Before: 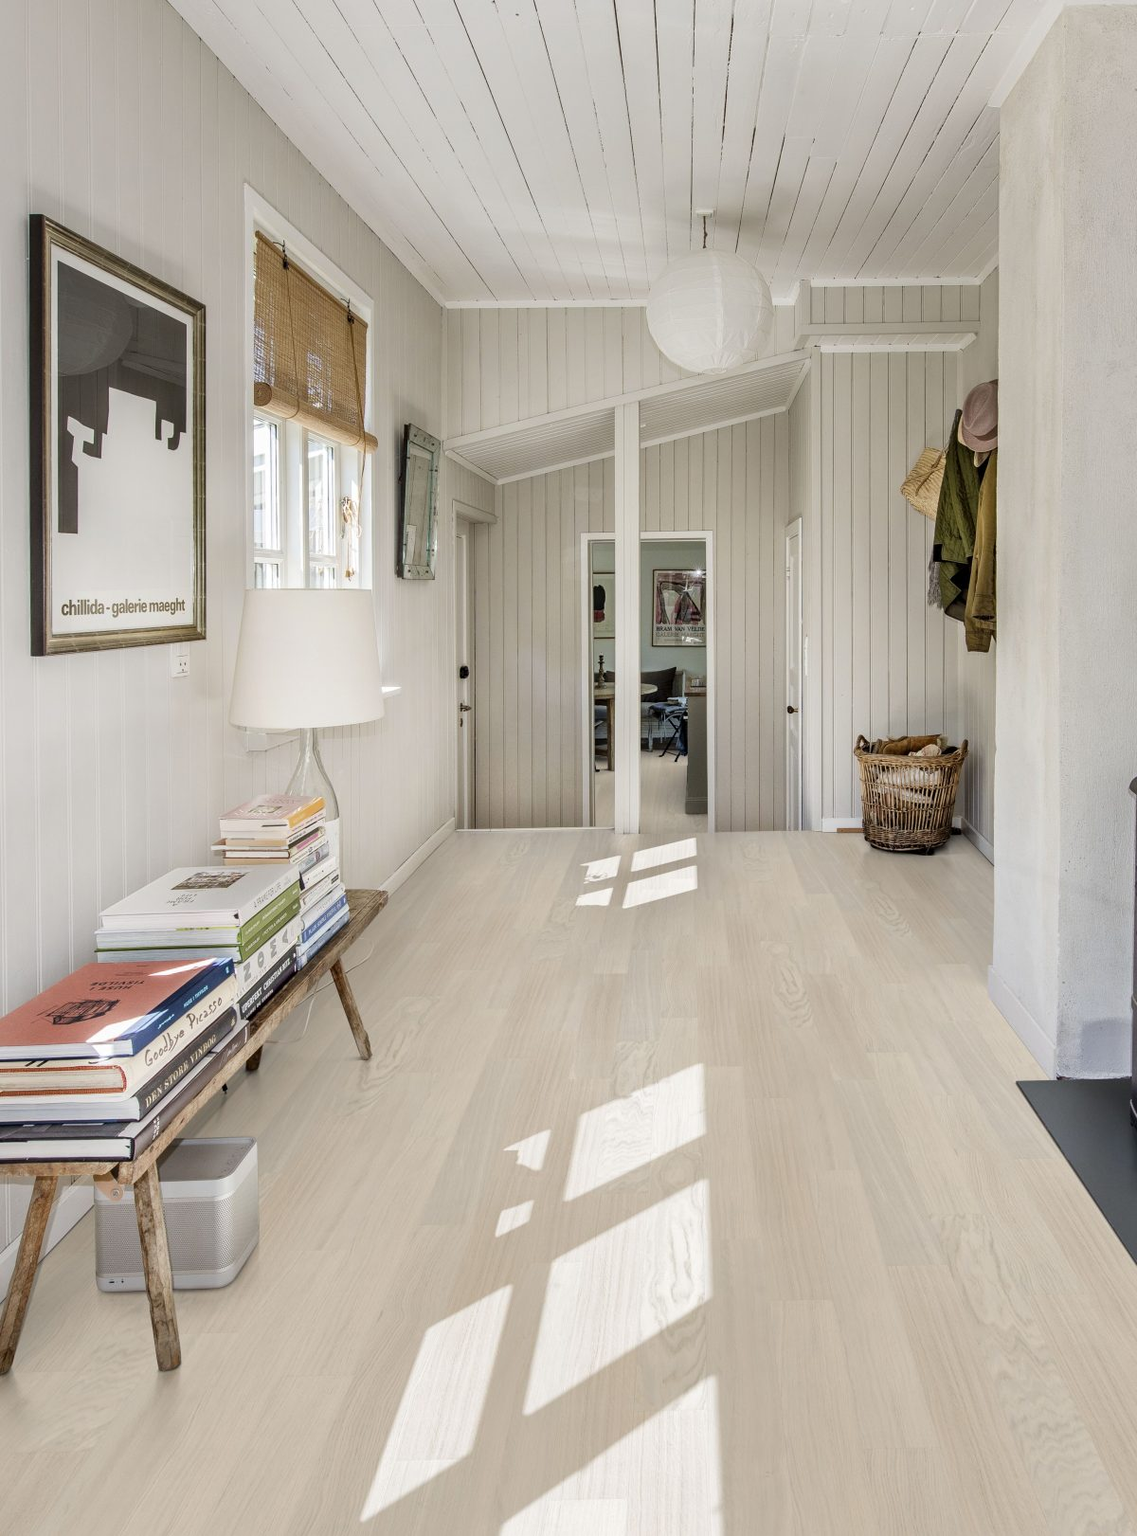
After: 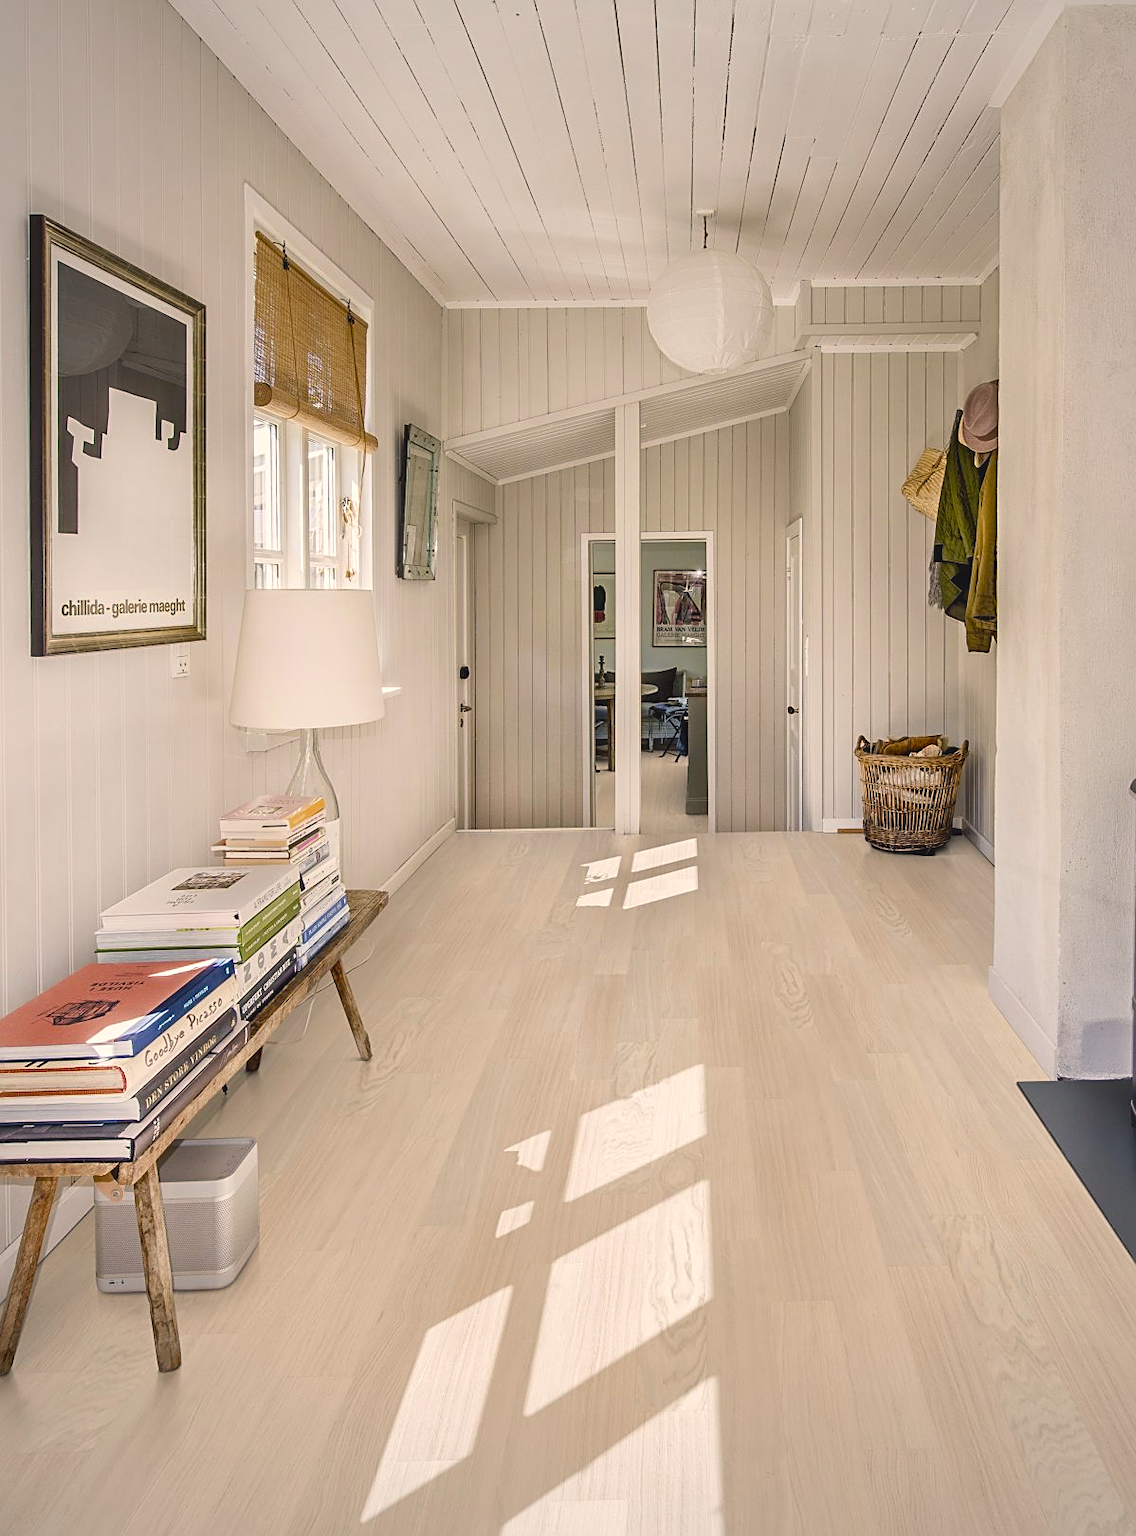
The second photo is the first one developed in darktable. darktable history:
sharpen: on, module defaults
vignetting: fall-off radius 93.87%
color balance rgb: shadows lift › chroma 2%, shadows lift › hue 247.2°, power › chroma 0.3%, power › hue 25.2°, highlights gain › chroma 3%, highlights gain › hue 60°, global offset › luminance 0.75%, perceptual saturation grading › global saturation 20%, perceptual saturation grading › highlights -20%, perceptual saturation grading › shadows 30%, global vibrance 20%
